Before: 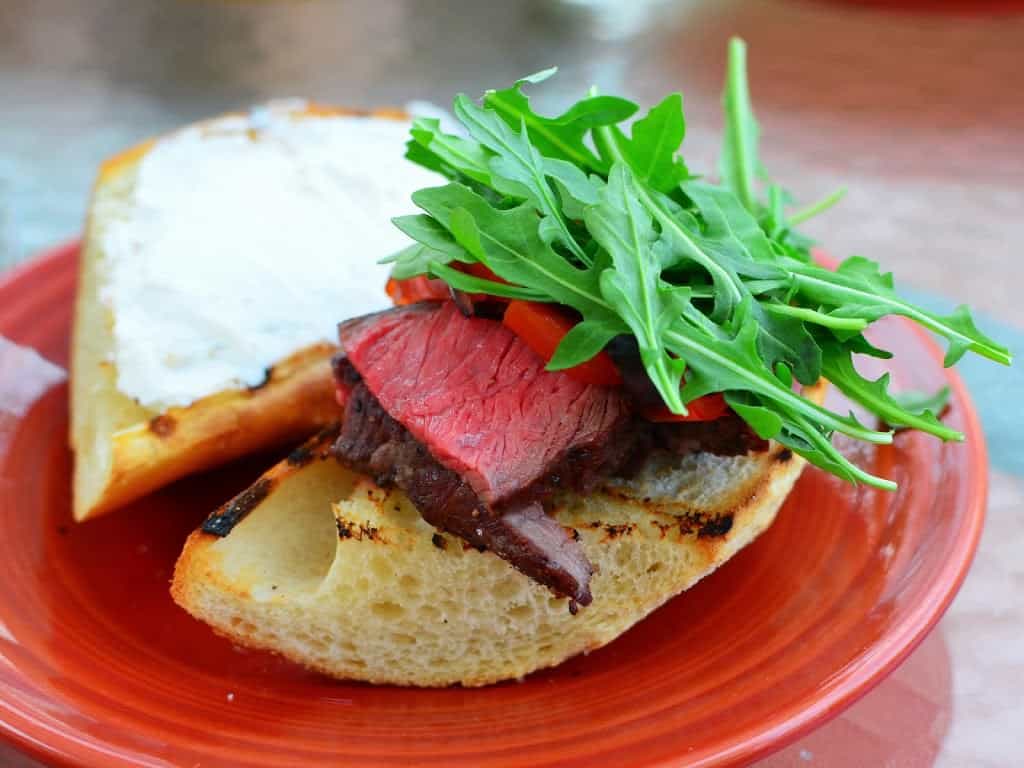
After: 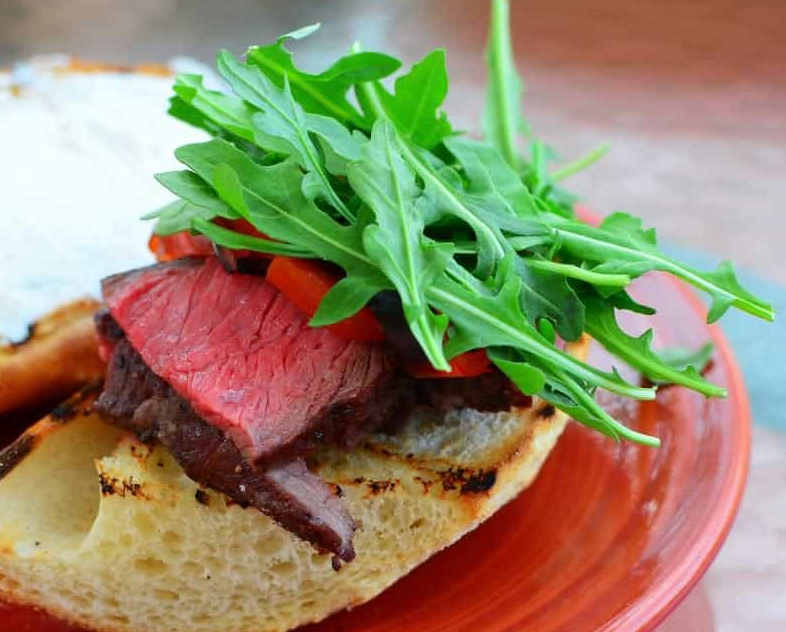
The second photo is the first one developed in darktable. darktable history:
crop: left 23.183%, top 5.816%, bottom 11.797%
